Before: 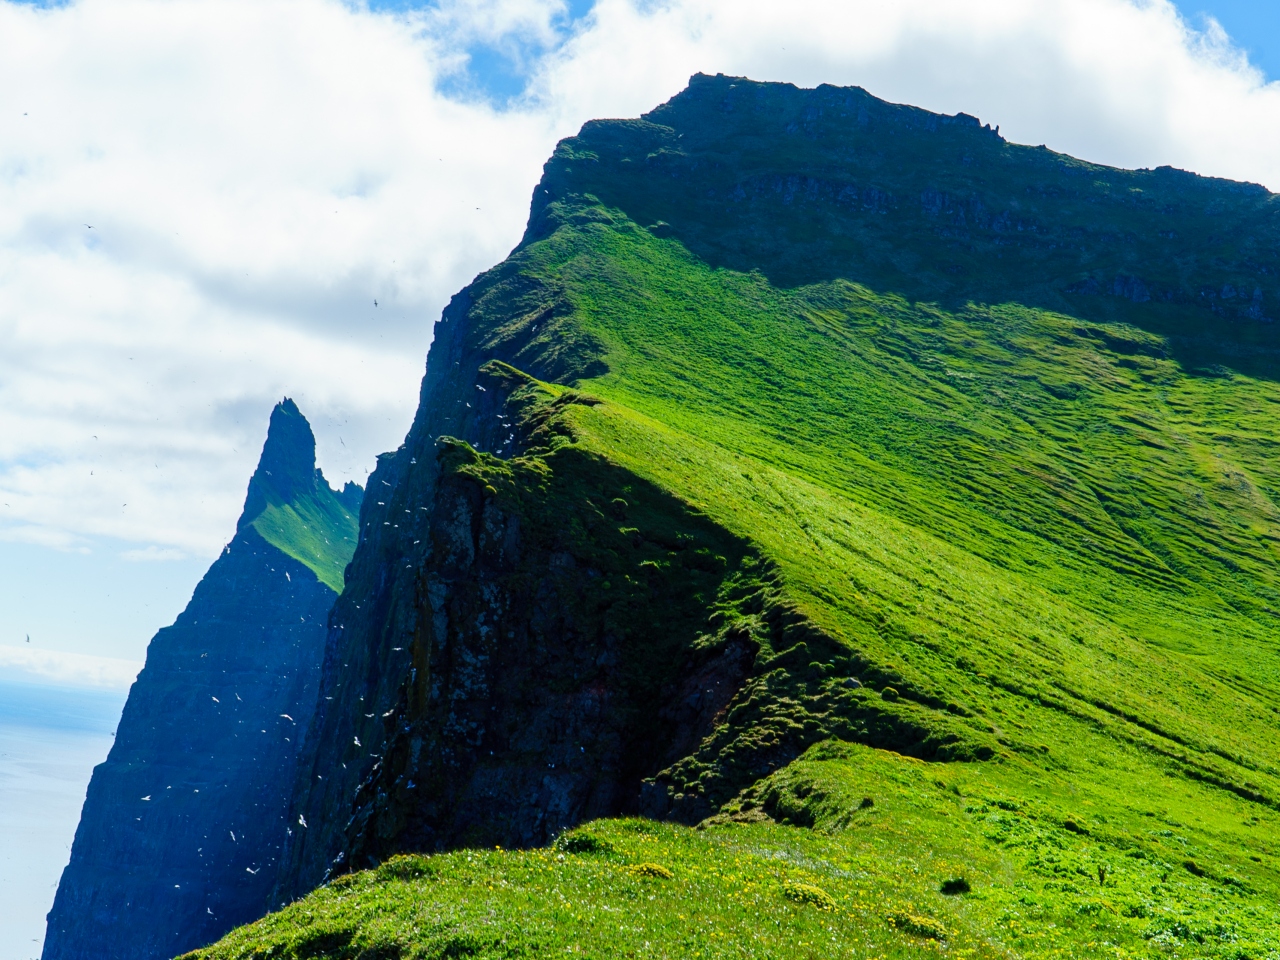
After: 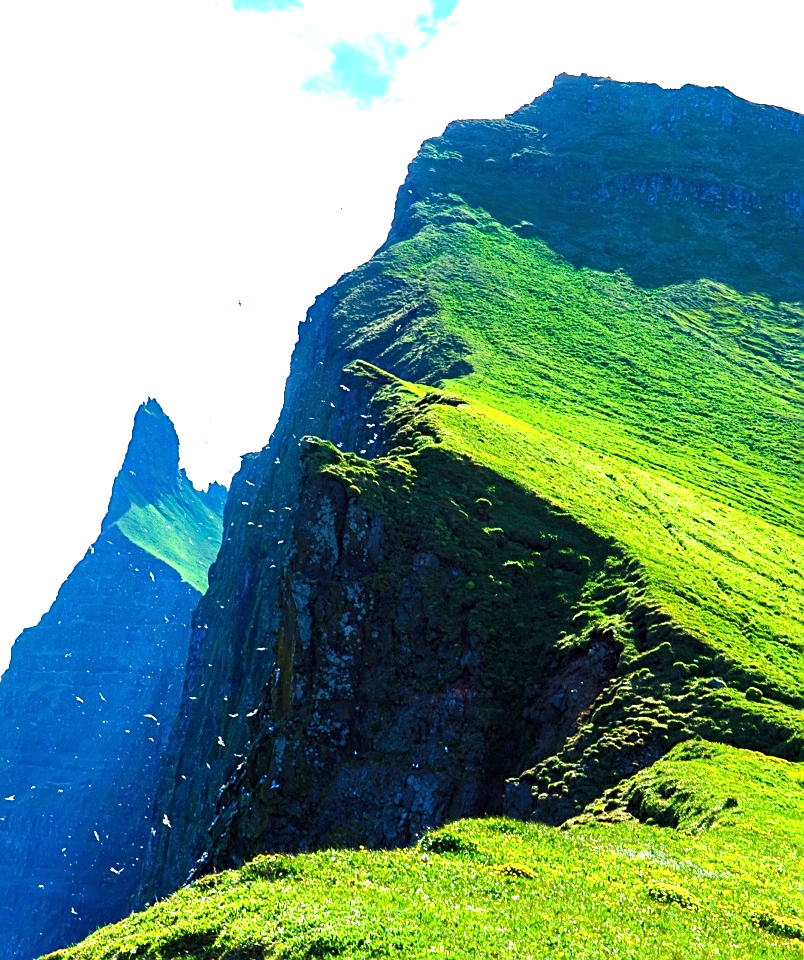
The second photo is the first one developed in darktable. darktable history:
crop: left 10.644%, right 26.528%
exposure: black level correction 0, exposure 1.3 EV, compensate highlight preservation false
sharpen: on, module defaults
